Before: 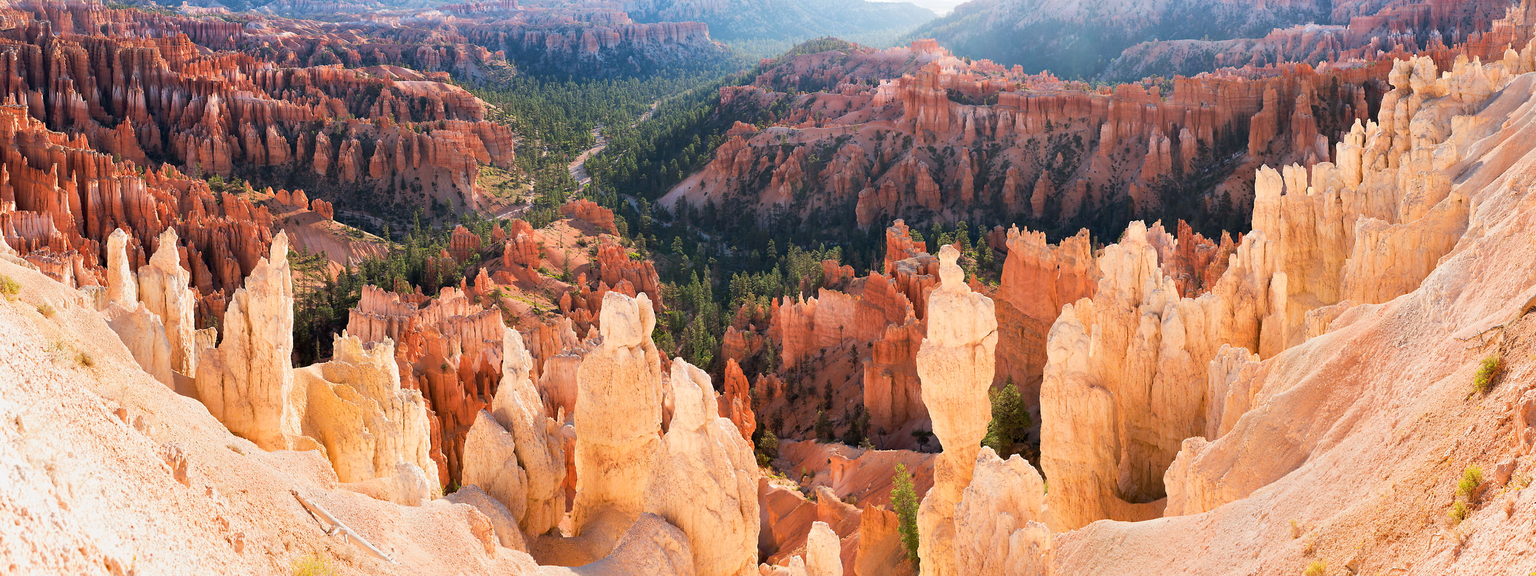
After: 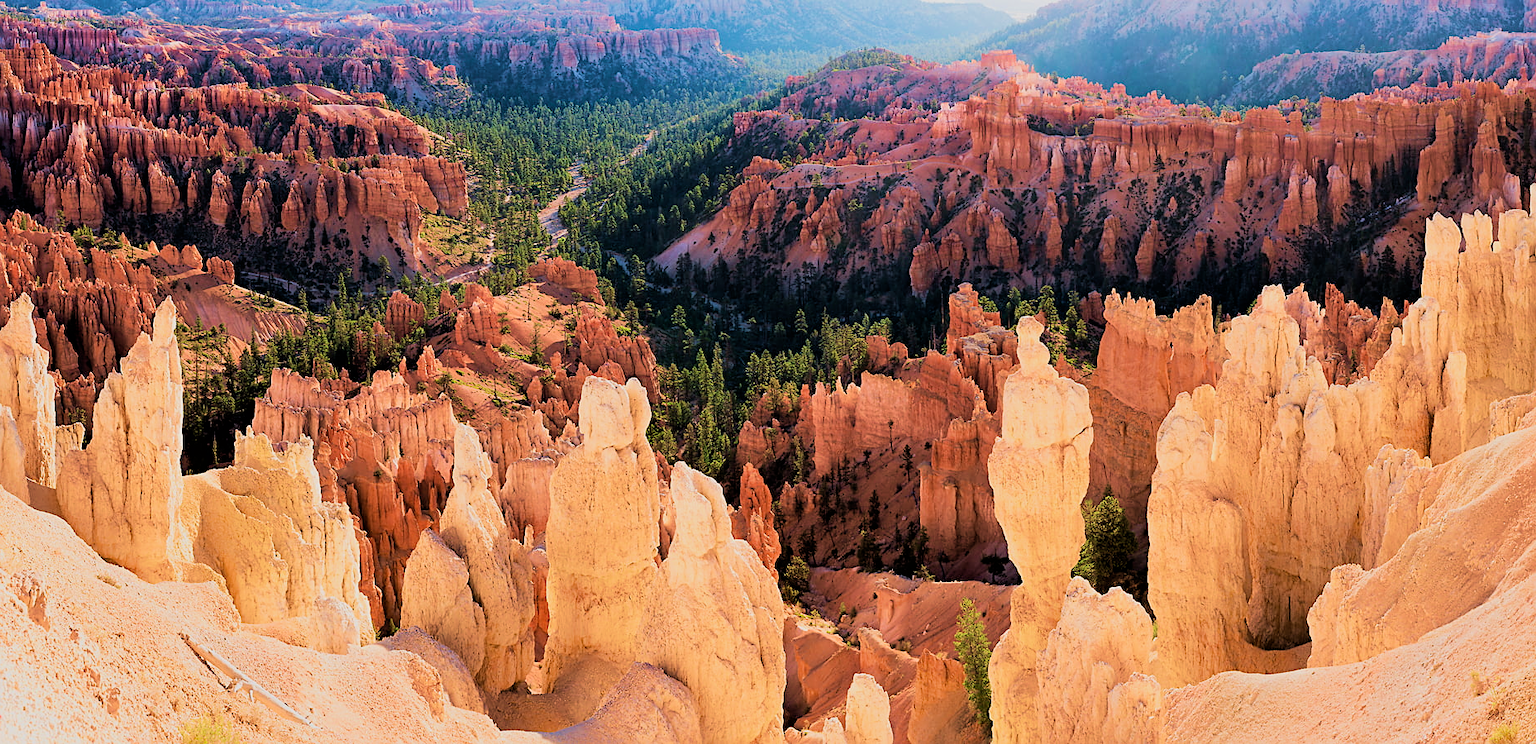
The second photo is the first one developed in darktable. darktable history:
filmic rgb: black relative exposure -5 EV, hardness 2.88, contrast 1.2, highlights saturation mix -30%
crop: left 9.88%, right 12.664%
sharpen: on, module defaults
velvia: strength 75%
